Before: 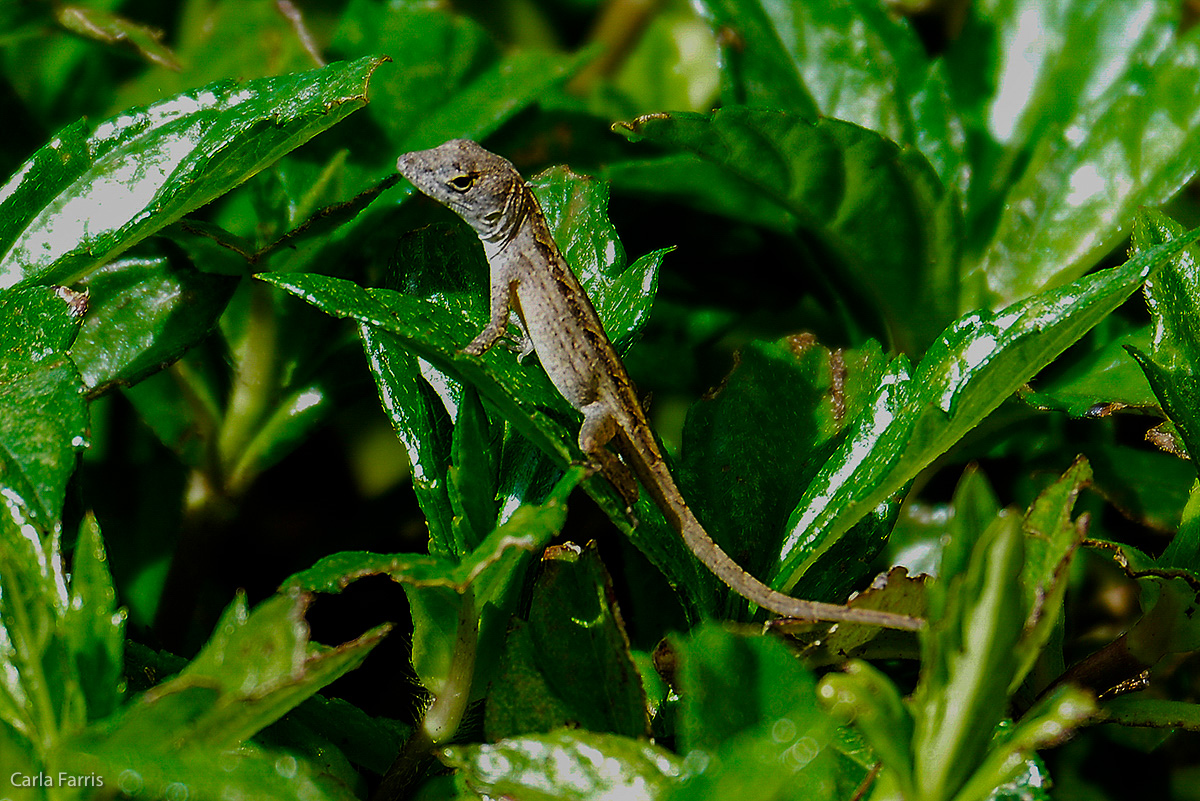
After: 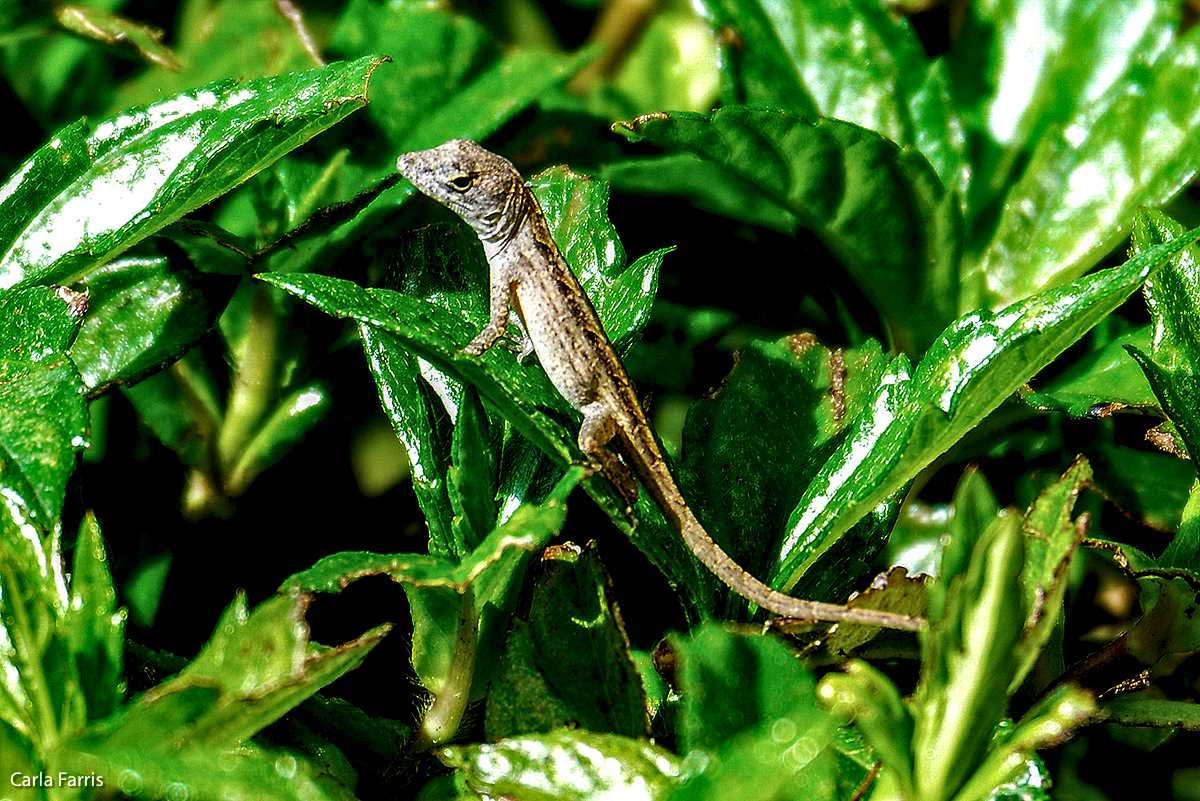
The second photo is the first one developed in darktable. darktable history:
local contrast: highlights 65%, shadows 54%, detail 169%, midtone range 0.514
exposure: black level correction 0, exposure 0.68 EV, compensate exposure bias true, compensate highlight preservation false
